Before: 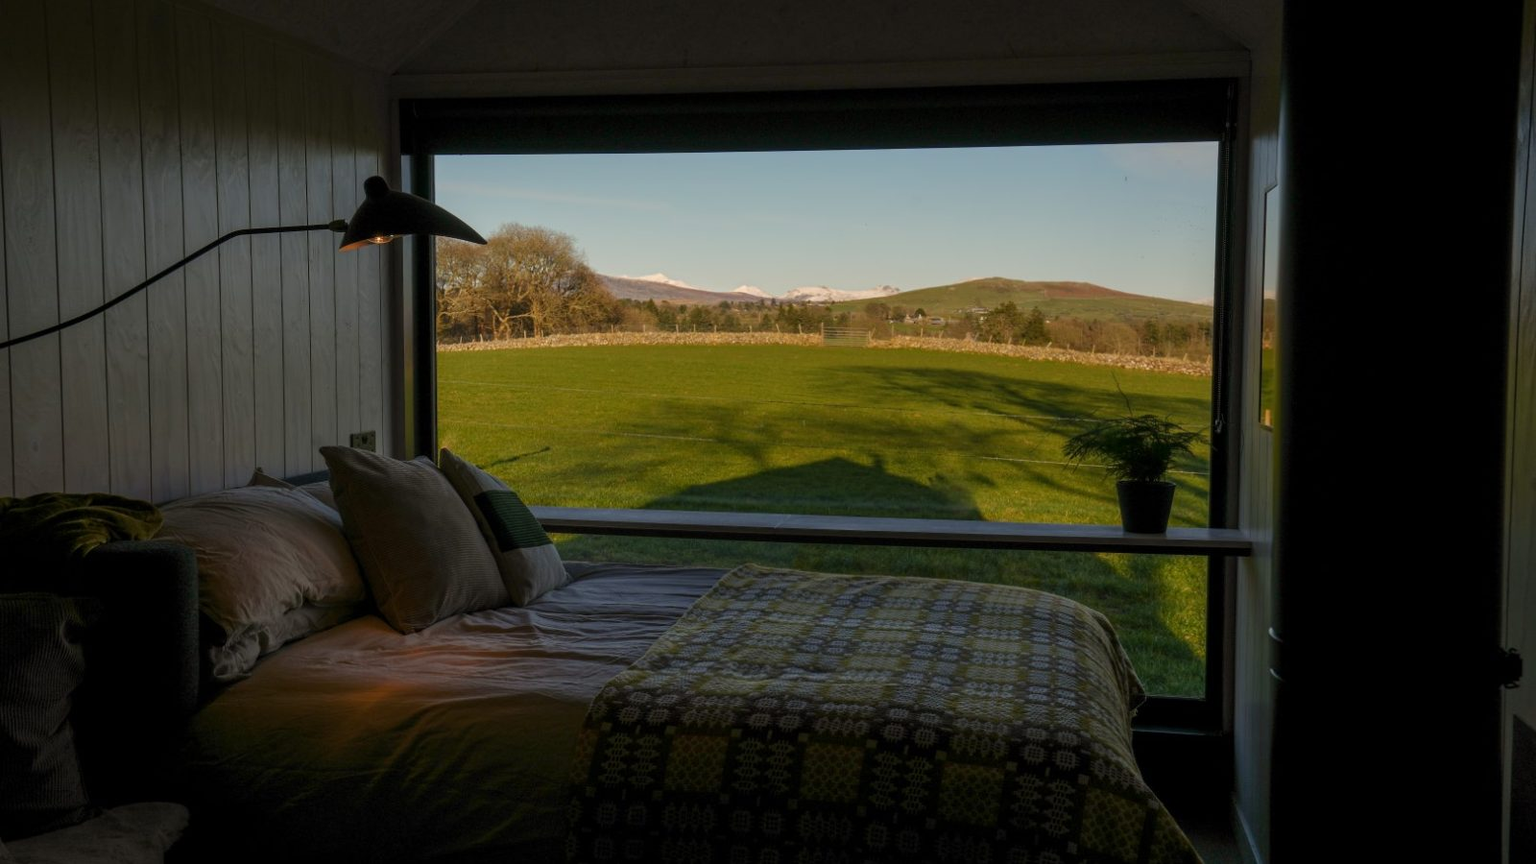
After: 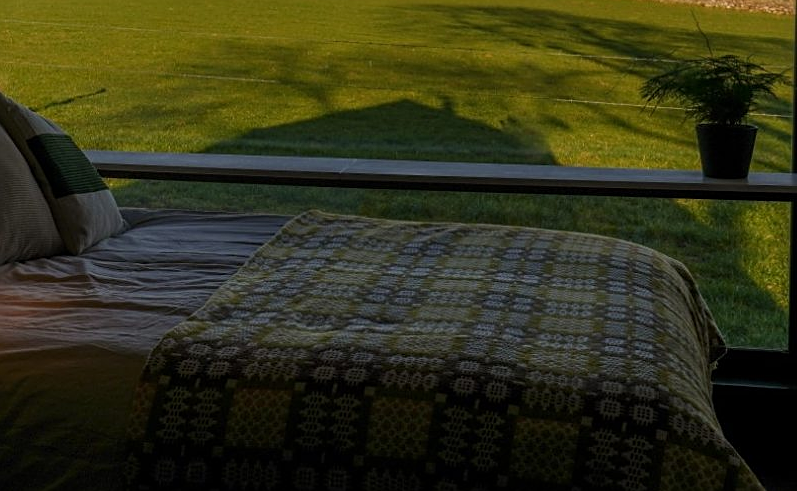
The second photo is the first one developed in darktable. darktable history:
crop: left 29.243%, top 41.905%, right 20.916%, bottom 3.479%
sharpen: on, module defaults
